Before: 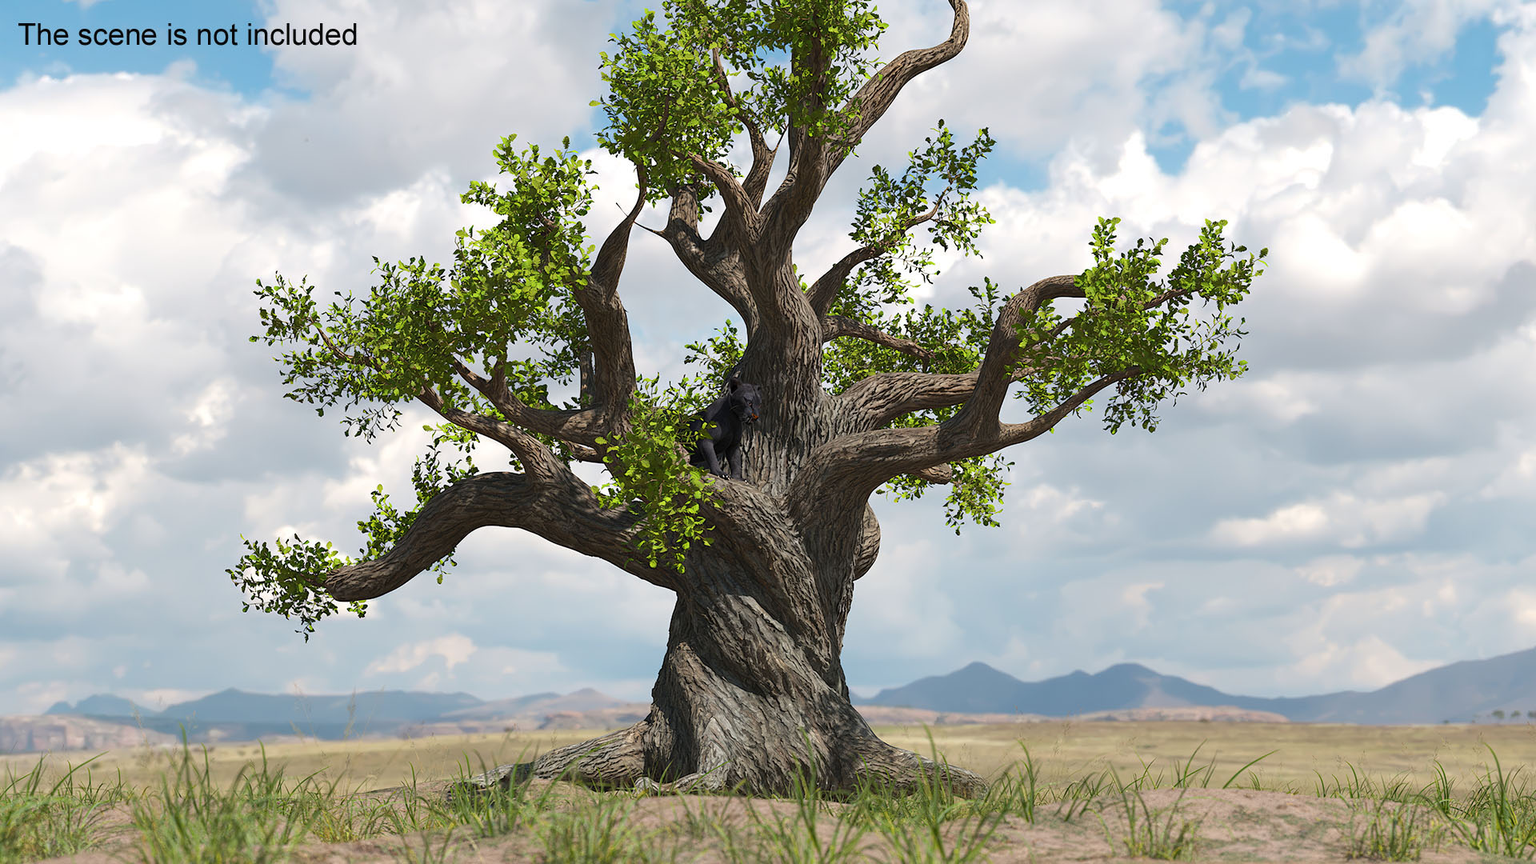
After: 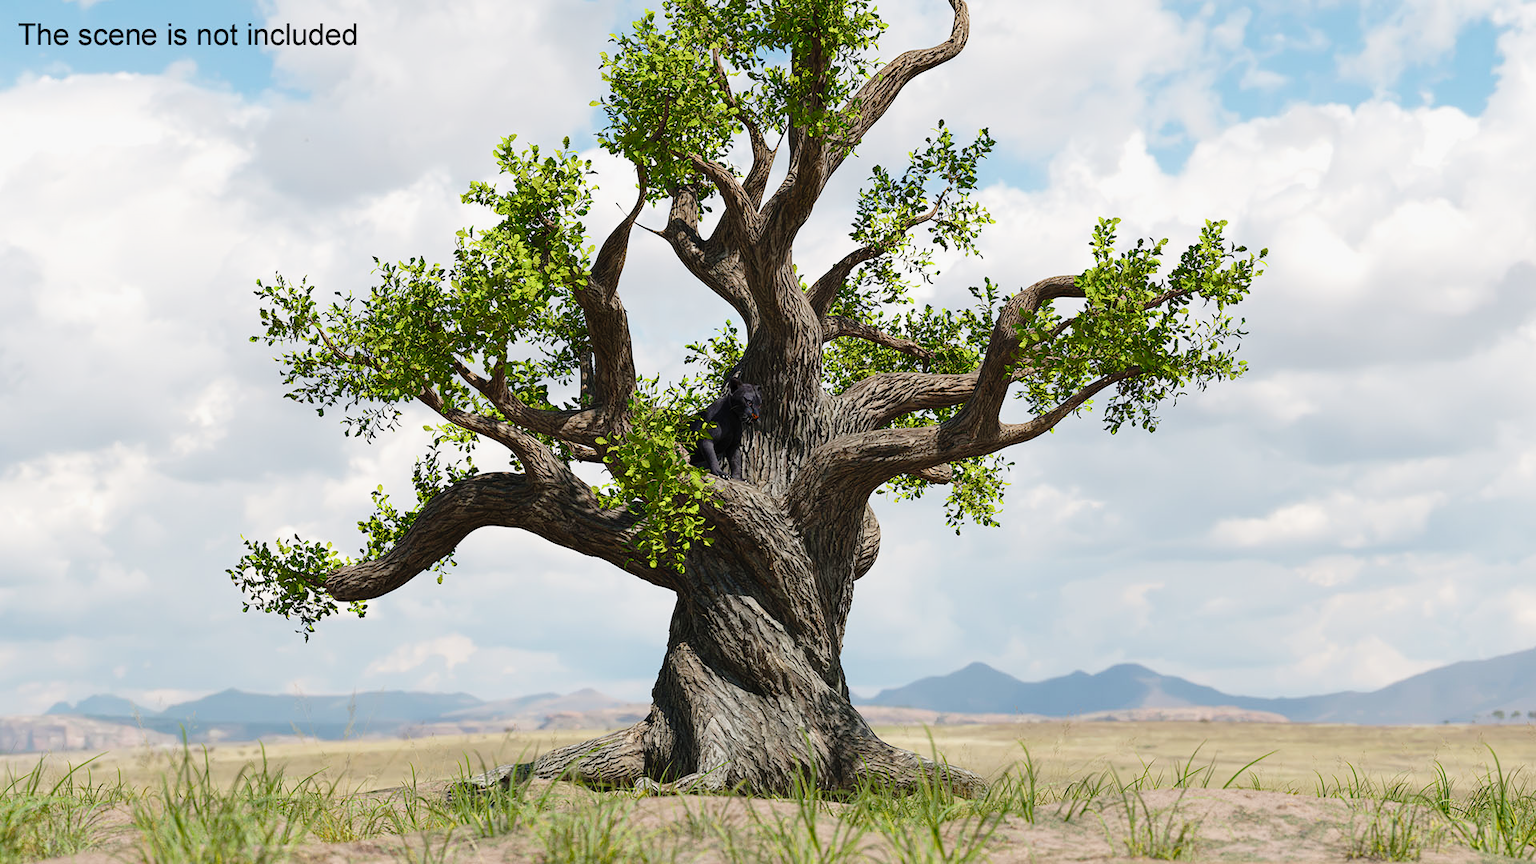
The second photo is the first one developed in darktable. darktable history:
tone curve: curves: ch0 [(0, 0) (0.135, 0.09) (0.326, 0.386) (0.489, 0.573) (0.663, 0.749) (0.854, 0.897) (1, 0.974)]; ch1 [(0, 0) (0.366, 0.367) (0.475, 0.453) (0.494, 0.493) (0.504, 0.497) (0.544, 0.569) (0.562, 0.605) (0.622, 0.694) (1, 1)]; ch2 [(0, 0) (0.333, 0.346) (0.375, 0.375) (0.424, 0.43) (0.476, 0.492) (0.502, 0.503) (0.533, 0.534) (0.572, 0.603) (0.605, 0.656) (0.641, 0.709) (1, 1)], preserve colors none
